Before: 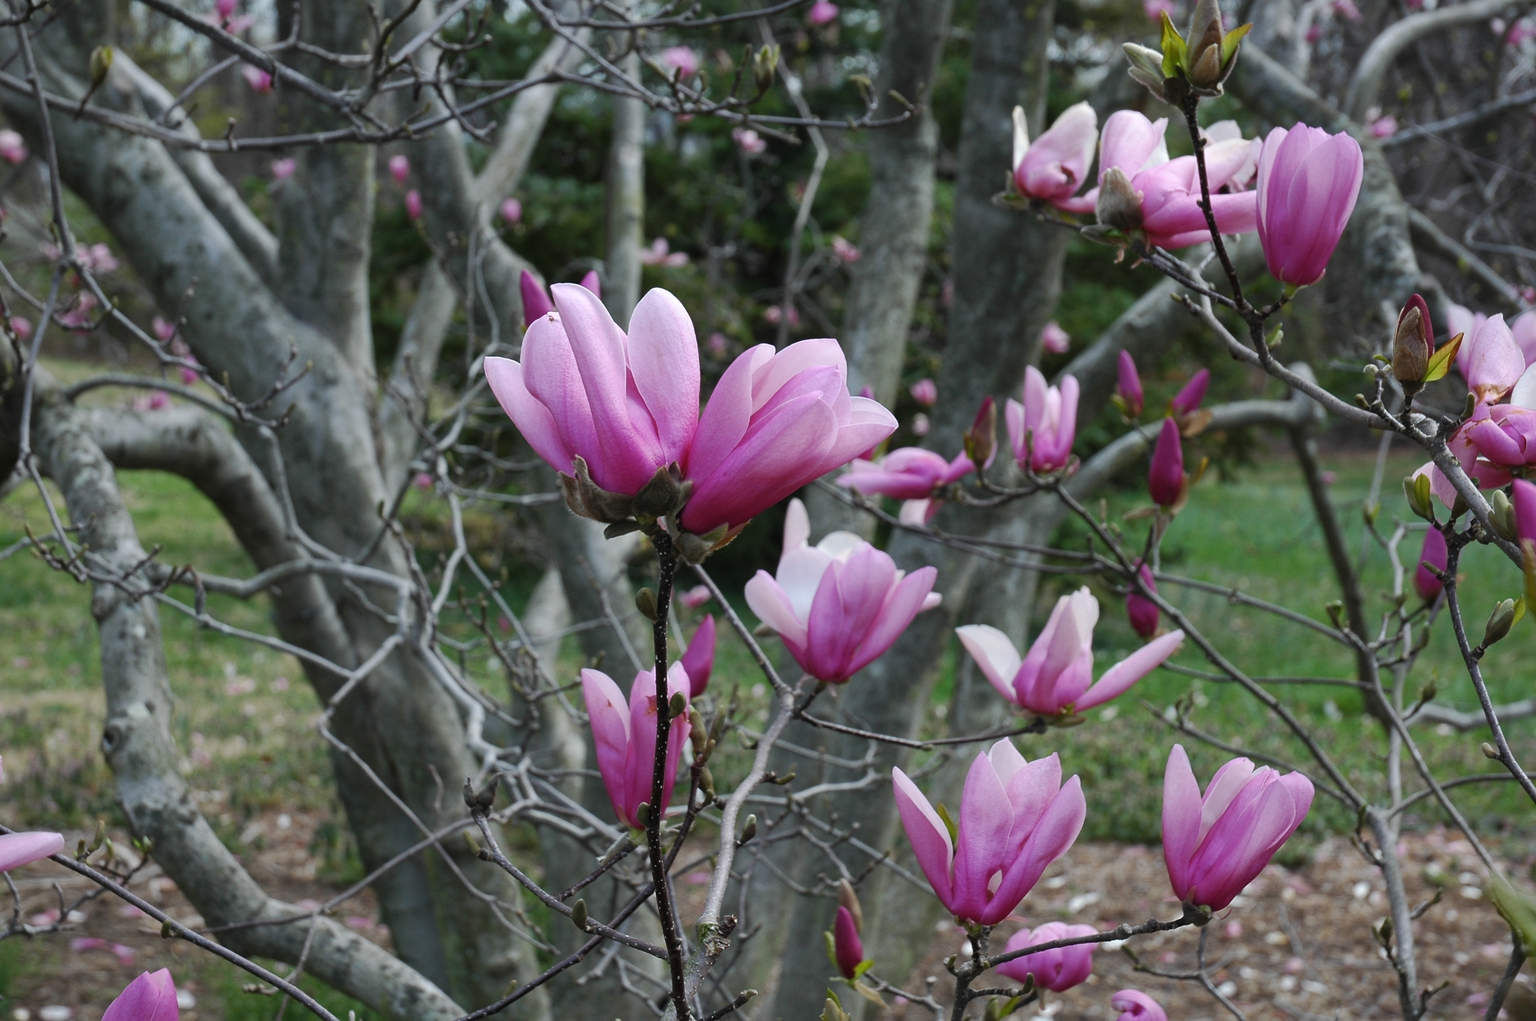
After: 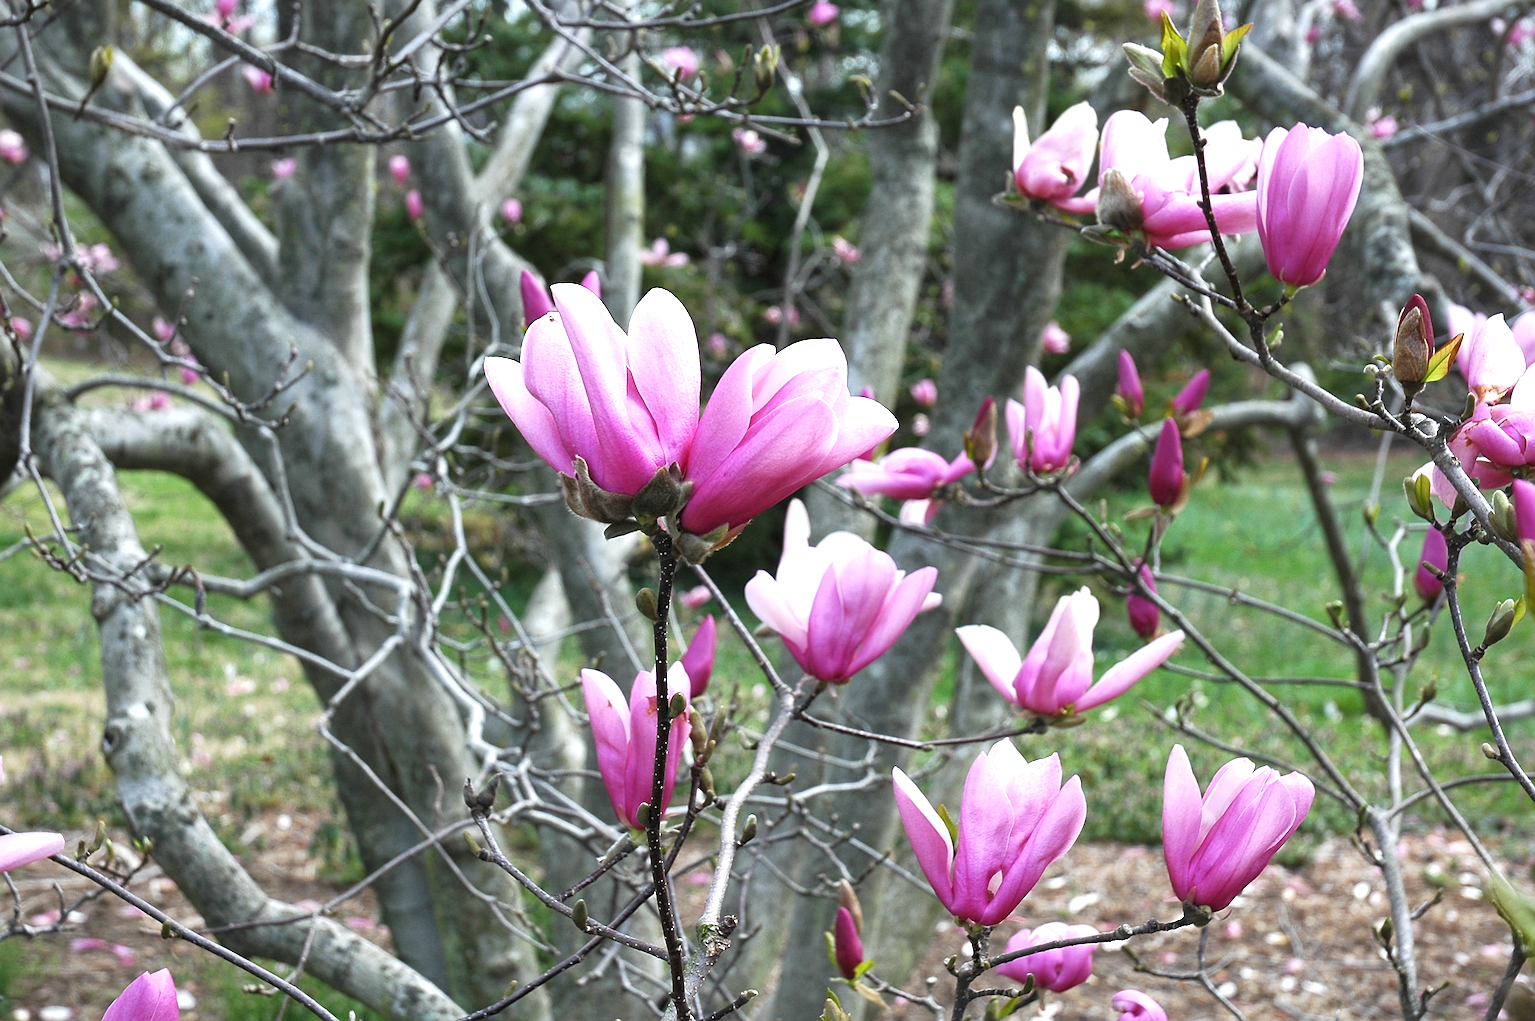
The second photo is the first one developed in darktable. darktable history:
local contrast: highlights 101%, shadows 100%, detail 119%, midtone range 0.2
sharpen: on, module defaults
exposure: exposure 1.06 EV, compensate highlight preservation false
